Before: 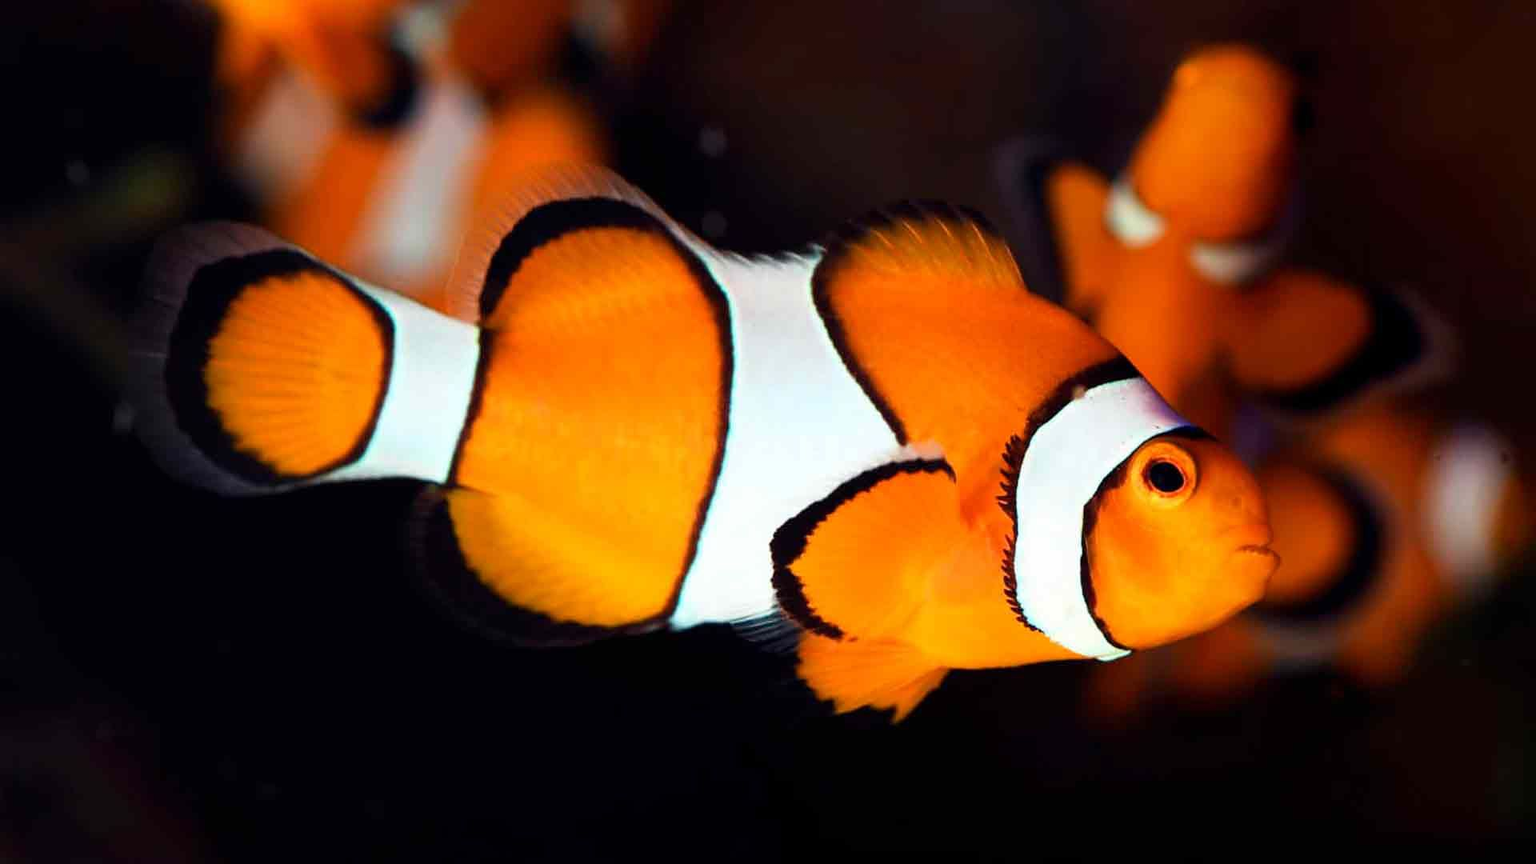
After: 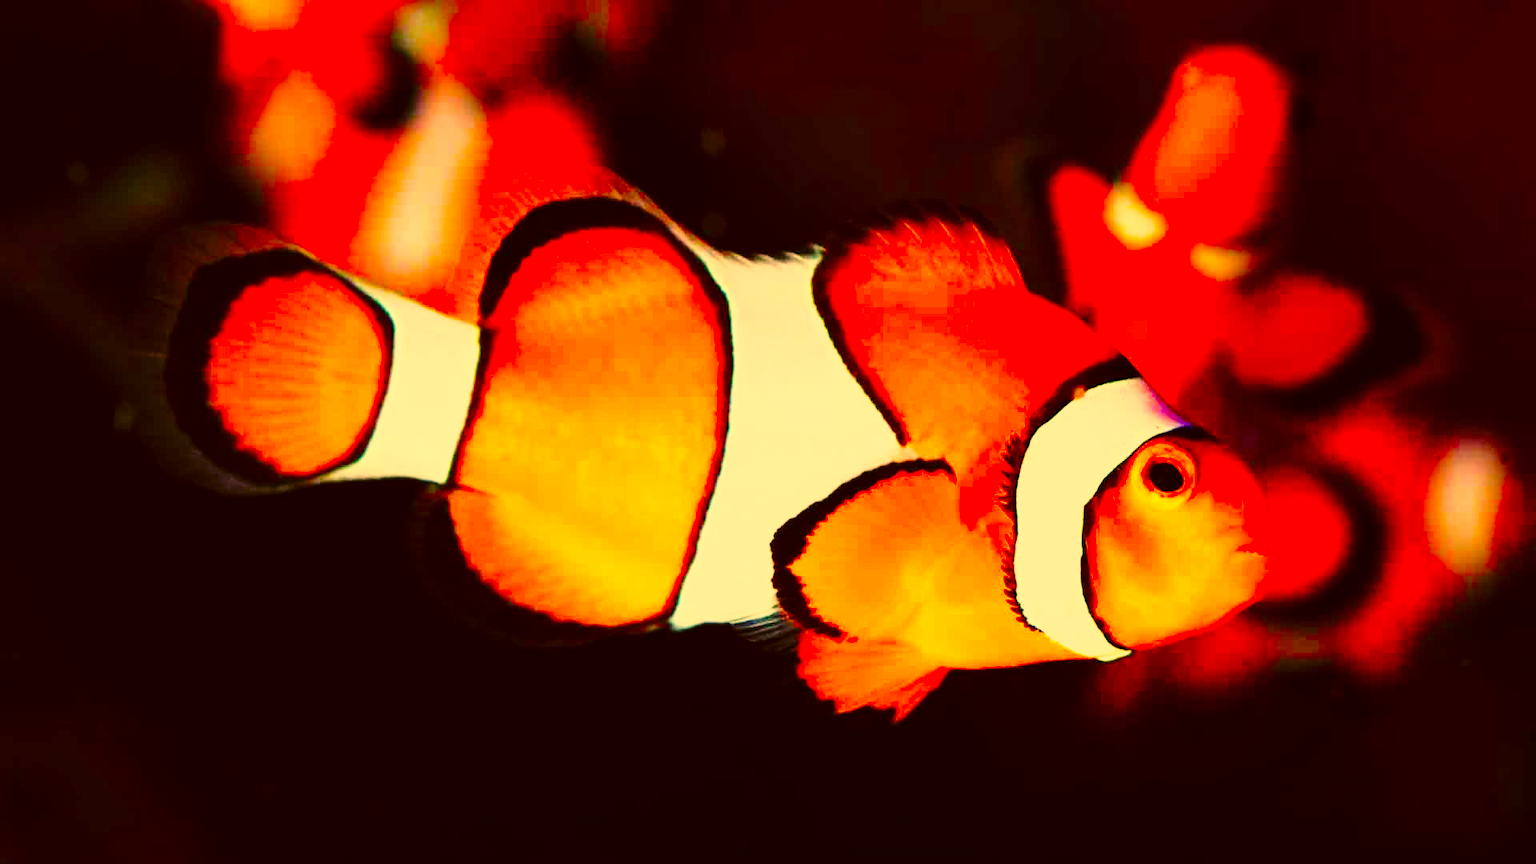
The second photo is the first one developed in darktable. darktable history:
color correction: highlights a* 10.74, highlights b* 30.53, shadows a* 2.61, shadows b* 17.16, saturation 1.73
base curve: curves: ch0 [(0, 0) (0.028, 0.03) (0.121, 0.232) (0.46, 0.748) (0.859, 0.968) (1, 1)], preserve colors none
